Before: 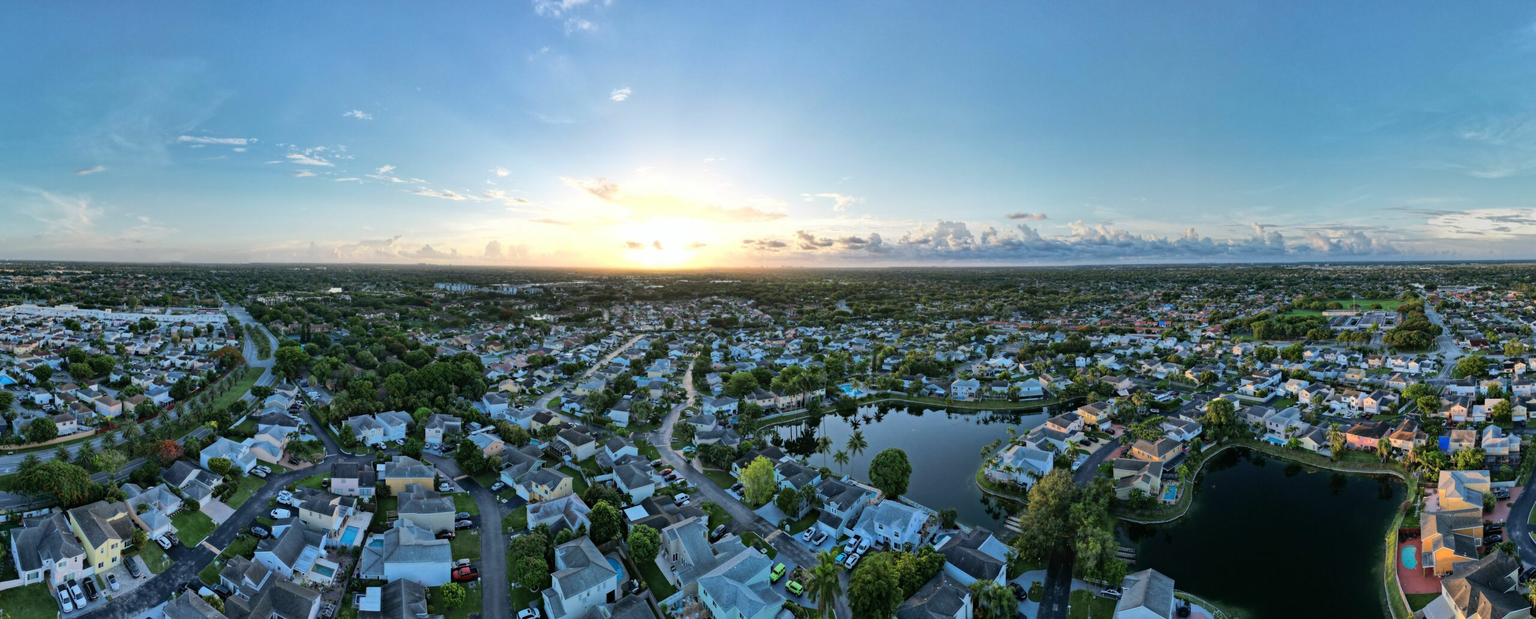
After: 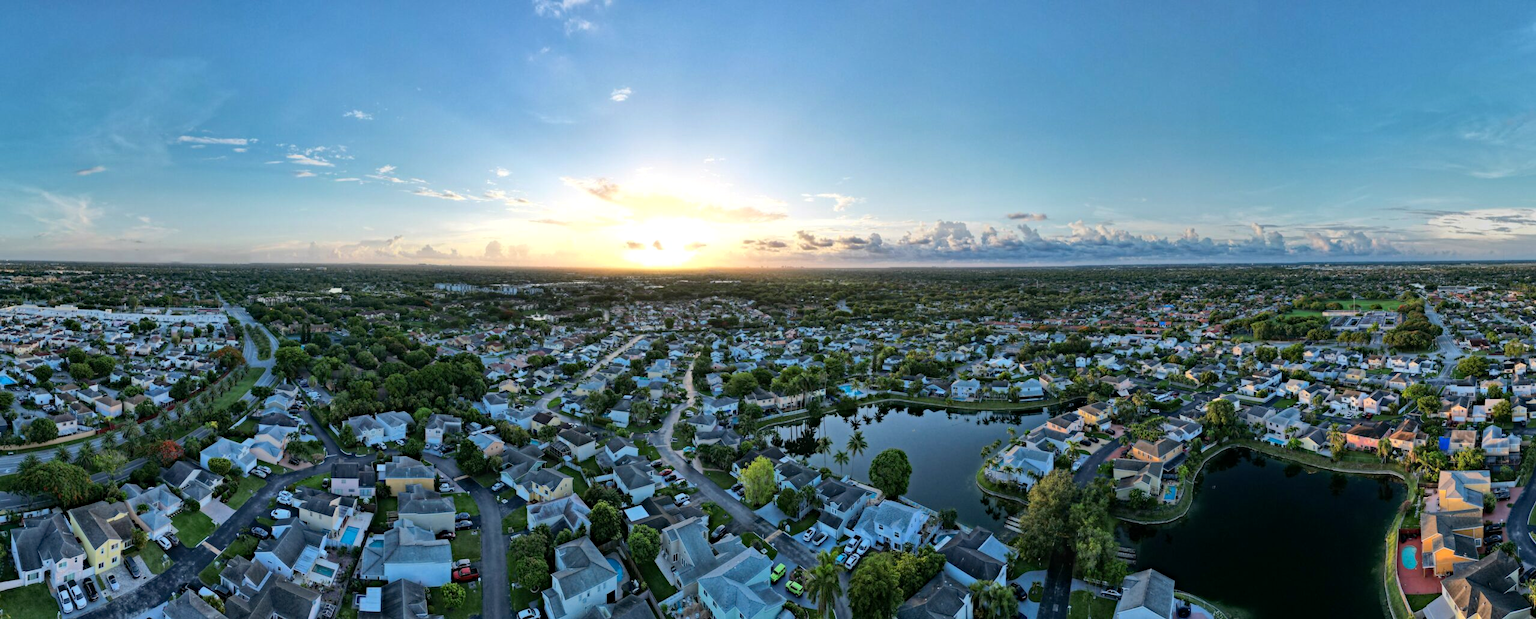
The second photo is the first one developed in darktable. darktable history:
exposure: black level correction 0.001, compensate highlight preservation false
haze removal: compatibility mode true, adaptive false
shadows and highlights: shadows 12, white point adjustment 1.2, highlights -0.36, soften with gaussian
